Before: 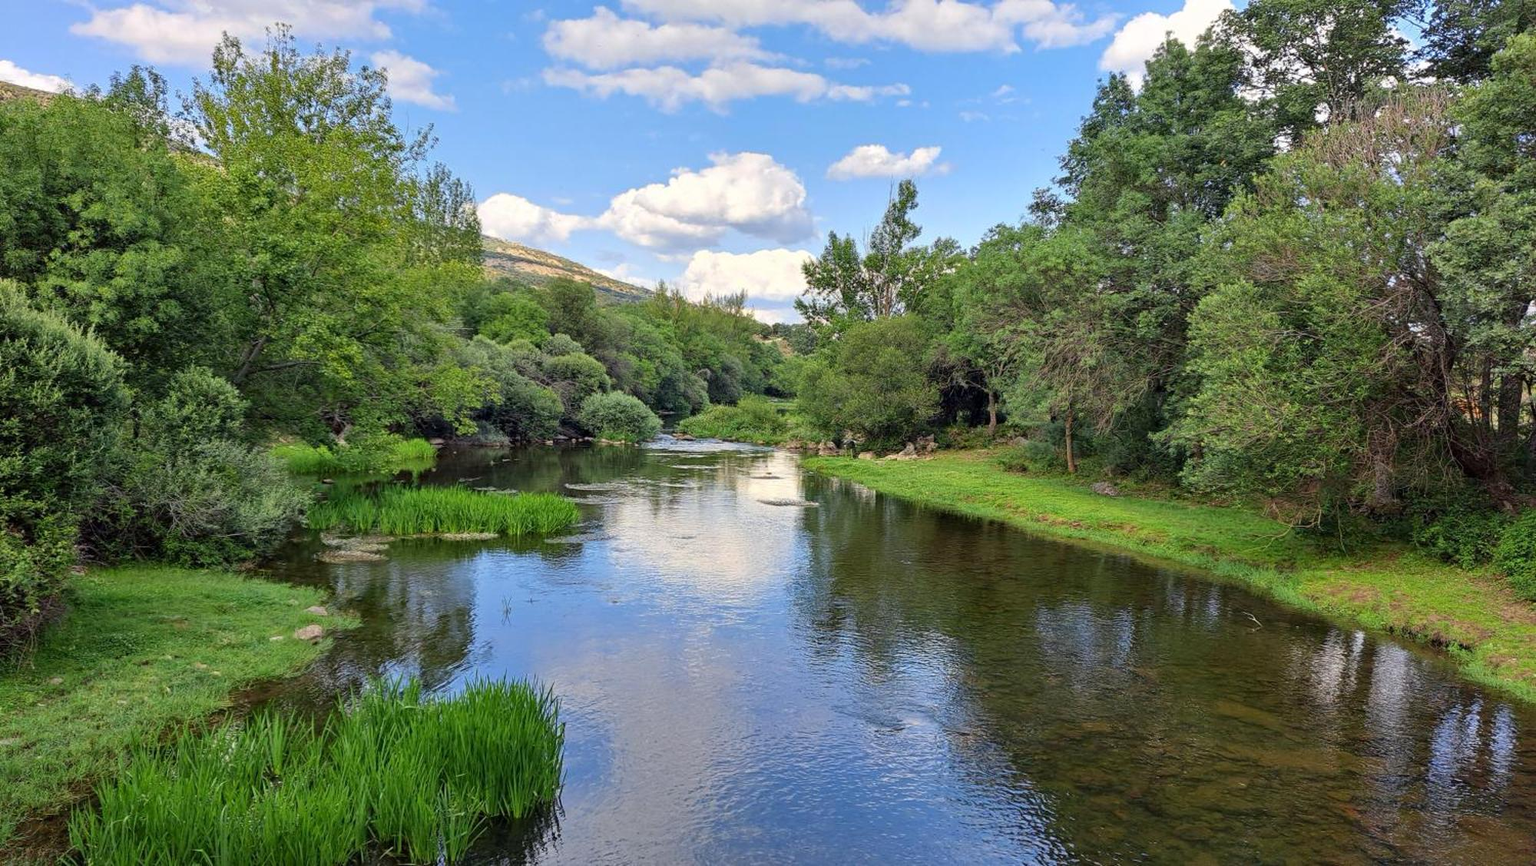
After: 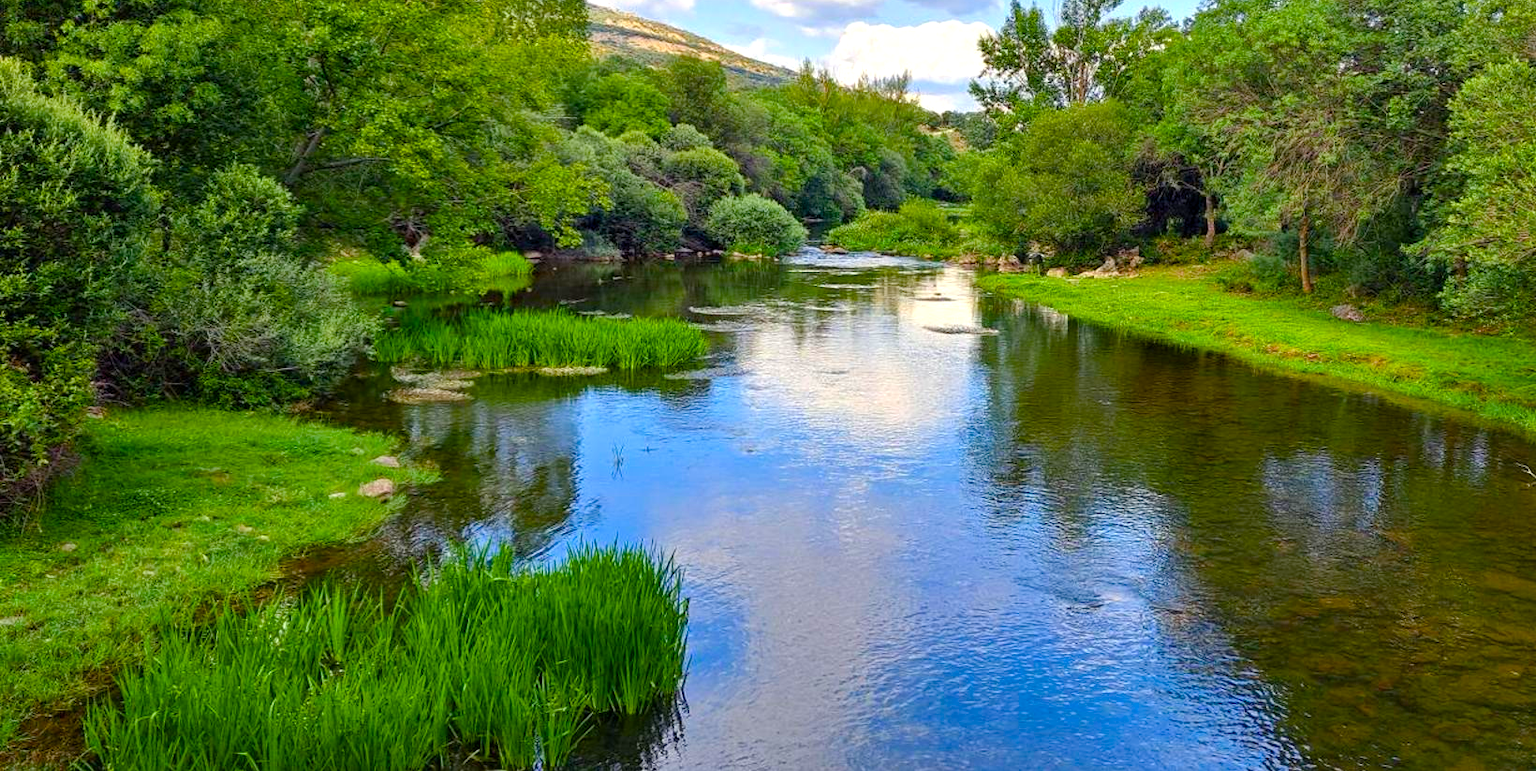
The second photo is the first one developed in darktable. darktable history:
color balance rgb: power › luminance 1.455%, linear chroma grading › global chroma 14.734%, perceptual saturation grading › global saturation 34.802%, perceptual saturation grading › highlights -29.907%, perceptual saturation grading › shadows 35.792%, perceptual brilliance grading › highlights 7.907%, perceptual brilliance grading › mid-tones 4.382%, perceptual brilliance grading › shadows 2.04%, global vibrance 14.548%
crop: top 26.822%, right 17.982%
